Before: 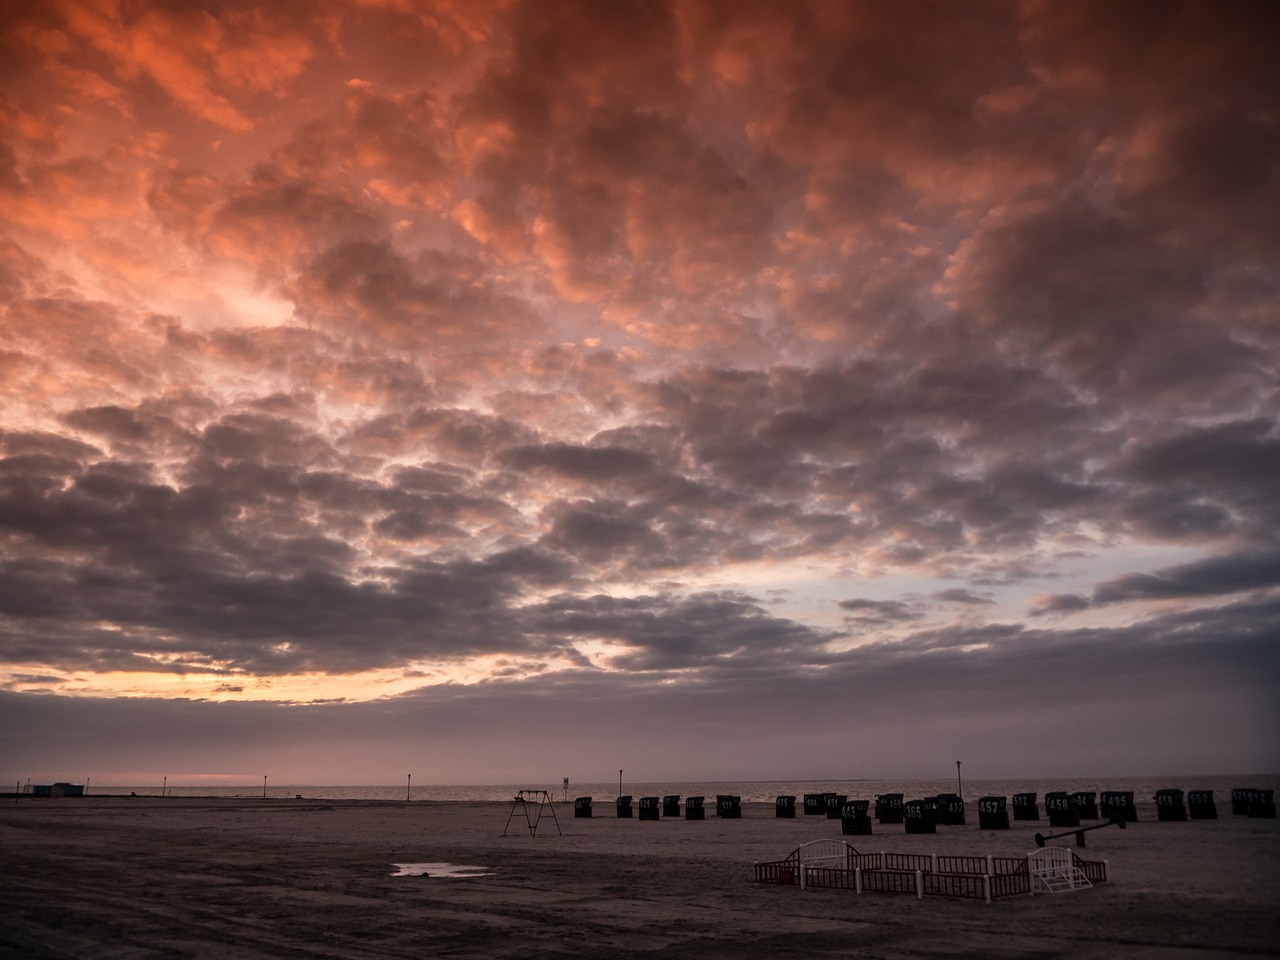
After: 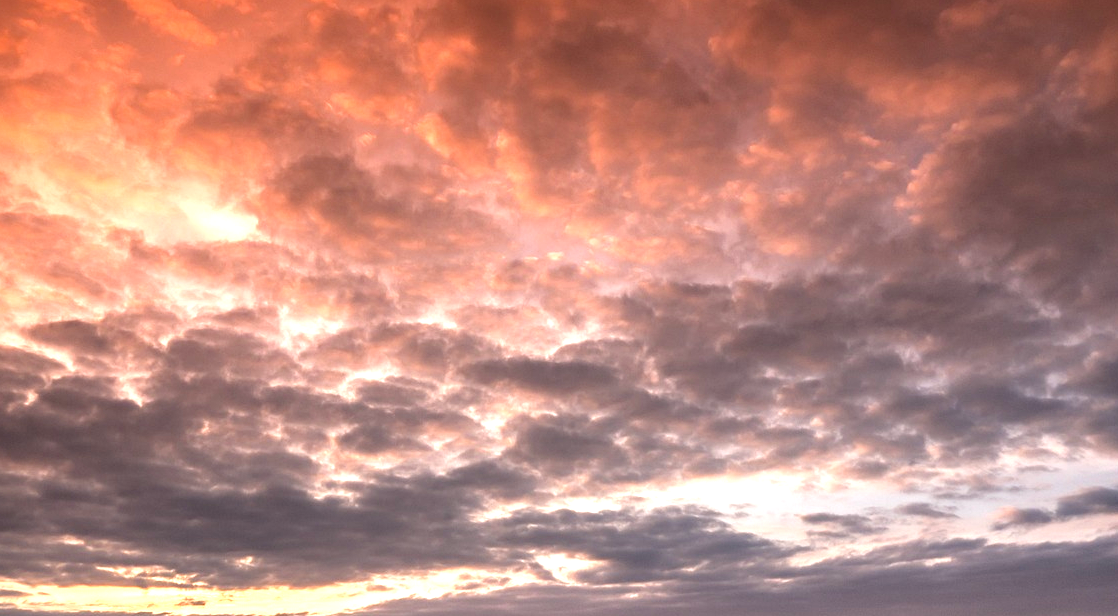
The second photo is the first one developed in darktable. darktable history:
exposure: black level correction -0.002, exposure 1.108 EV, compensate highlight preservation false
crop: left 2.922%, top 8.987%, right 9.658%, bottom 26.752%
haze removal: adaptive false
